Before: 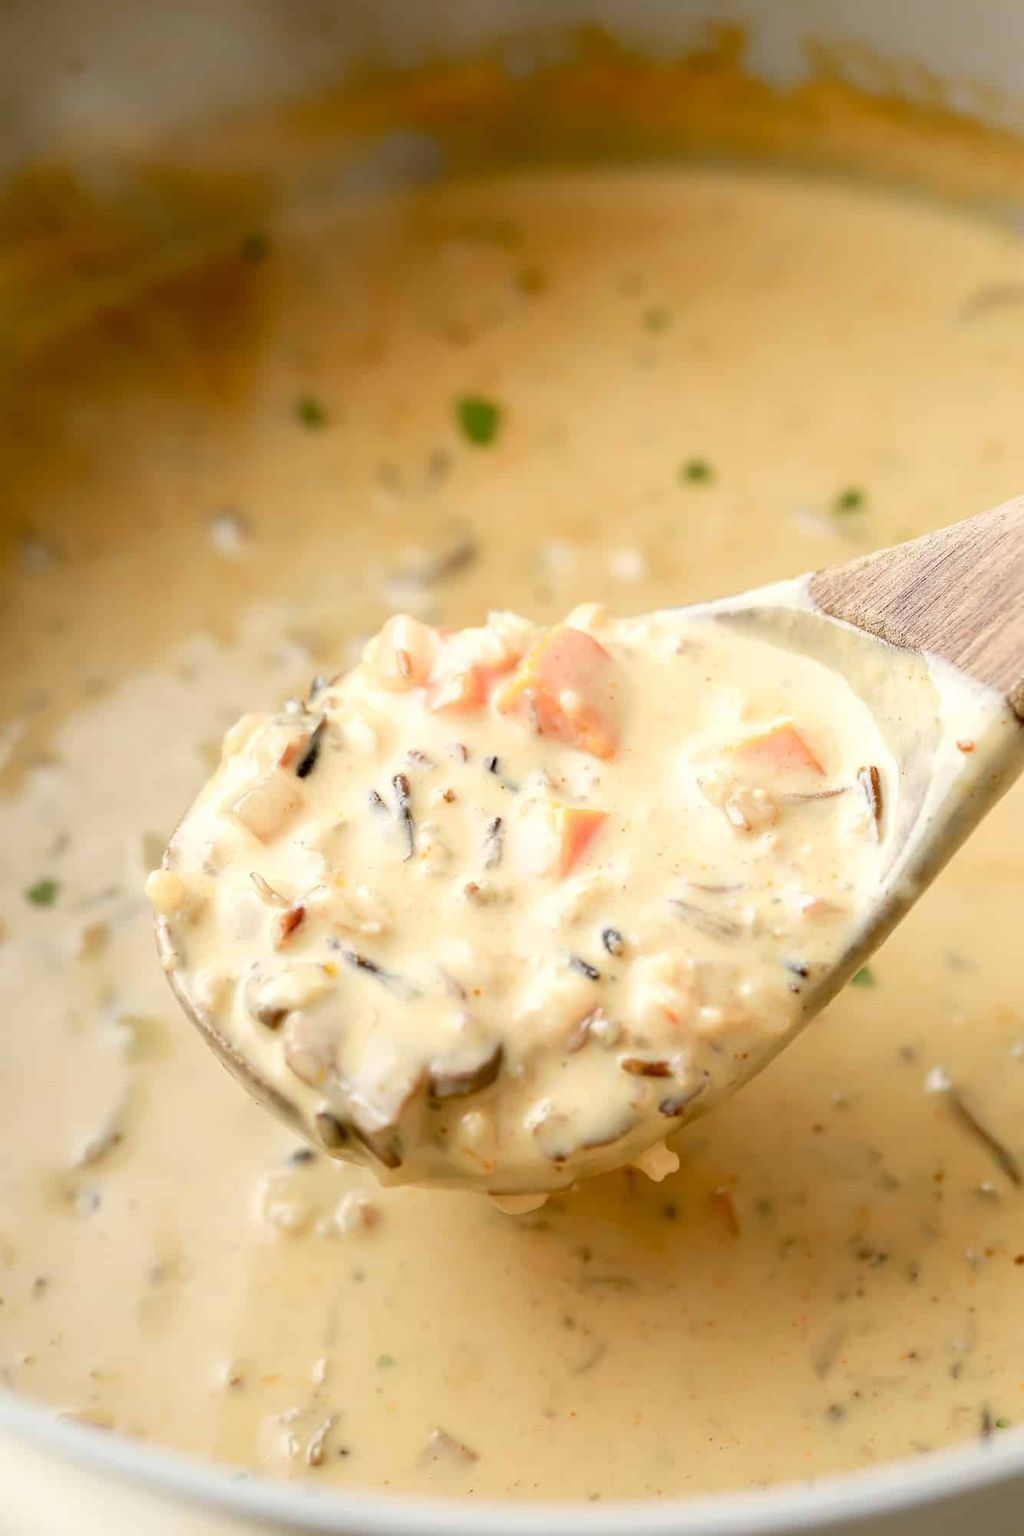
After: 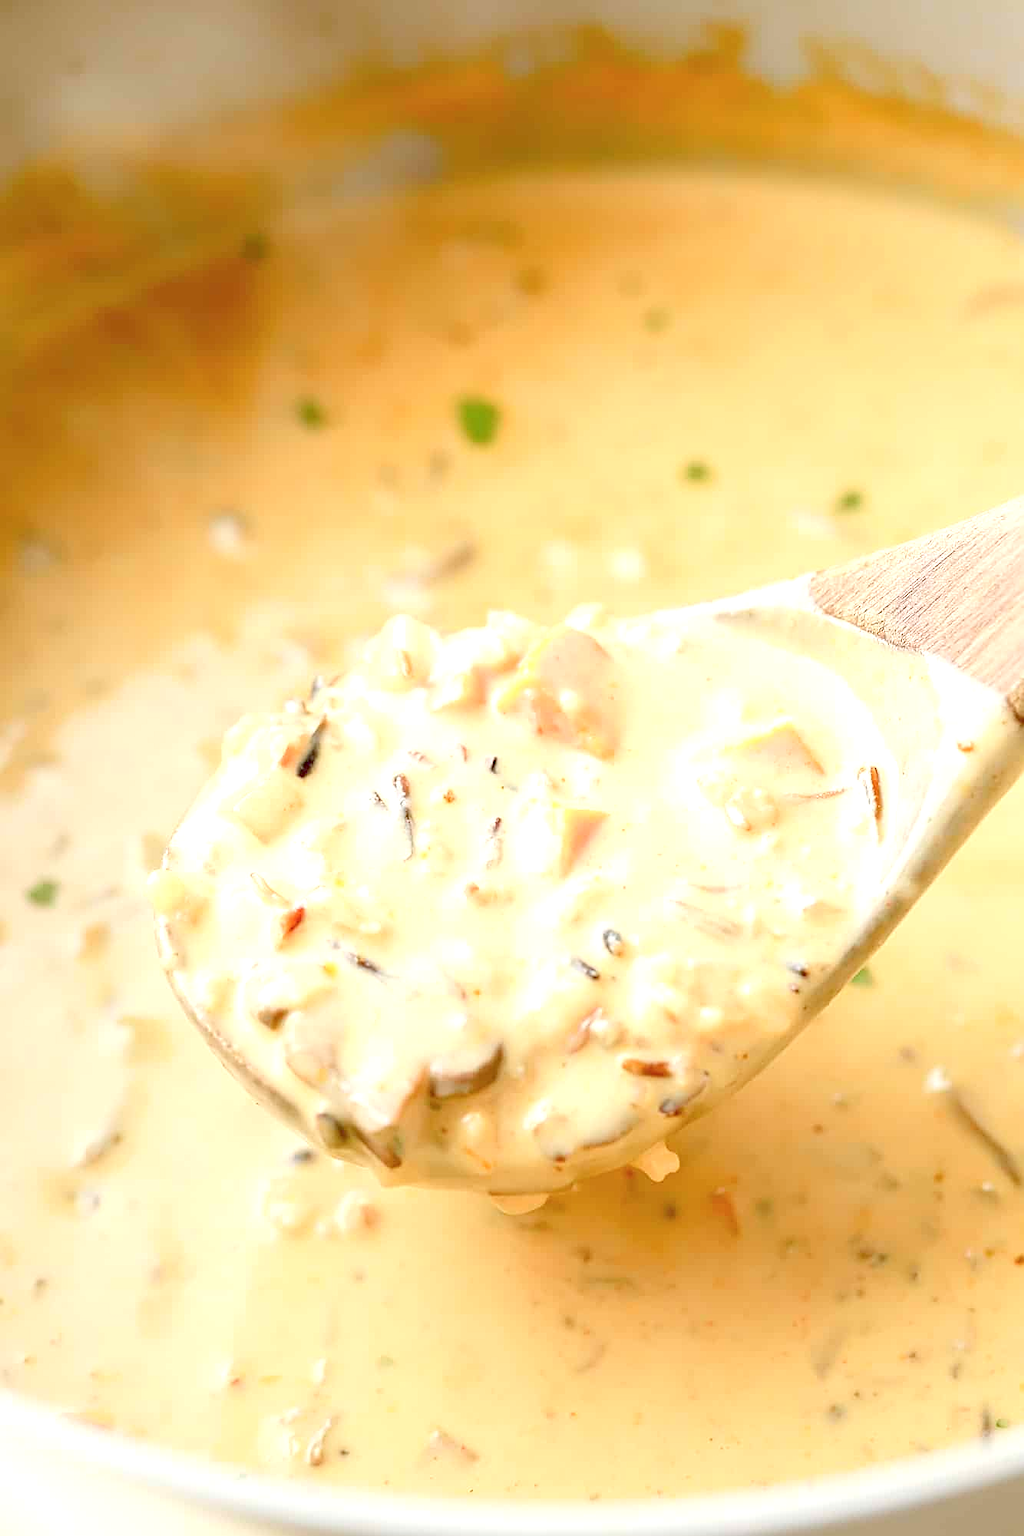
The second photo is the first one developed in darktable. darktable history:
color balance rgb: contrast -30%
exposure: black level correction 0, exposure 1.625 EV, compensate exposure bias true, compensate highlight preservation false
sharpen: on, module defaults
contrast brightness saturation: contrast 0.05
